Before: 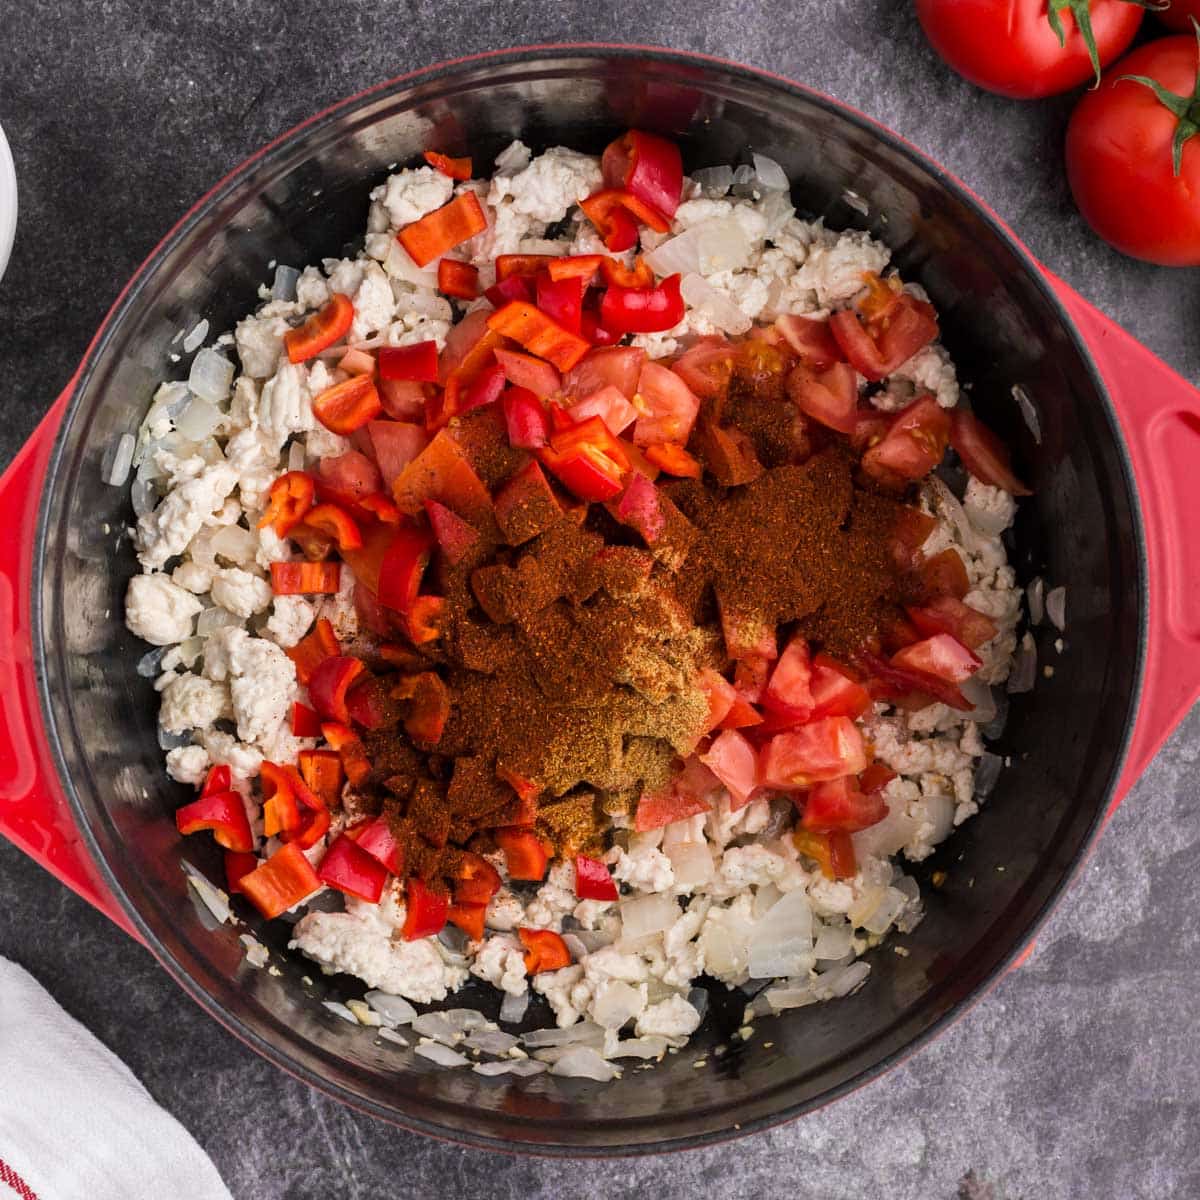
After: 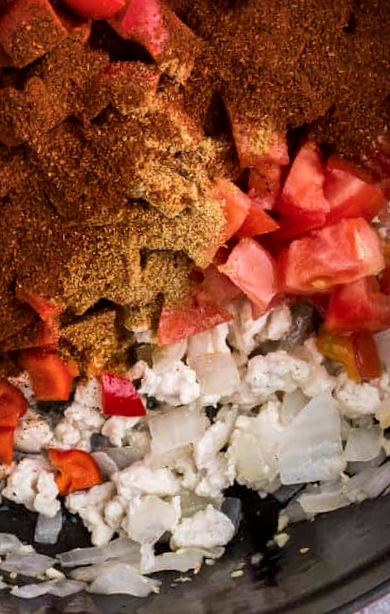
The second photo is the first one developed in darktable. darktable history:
white balance: red 0.976, blue 1.04
rotate and perspective: rotation -3.52°, crop left 0.036, crop right 0.964, crop top 0.081, crop bottom 0.919
crop: left 40.878%, top 39.176%, right 25.993%, bottom 3.081%
color balance rgb: on, module defaults
local contrast: mode bilateral grid, contrast 20, coarseness 50, detail 148%, midtone range 0.2
